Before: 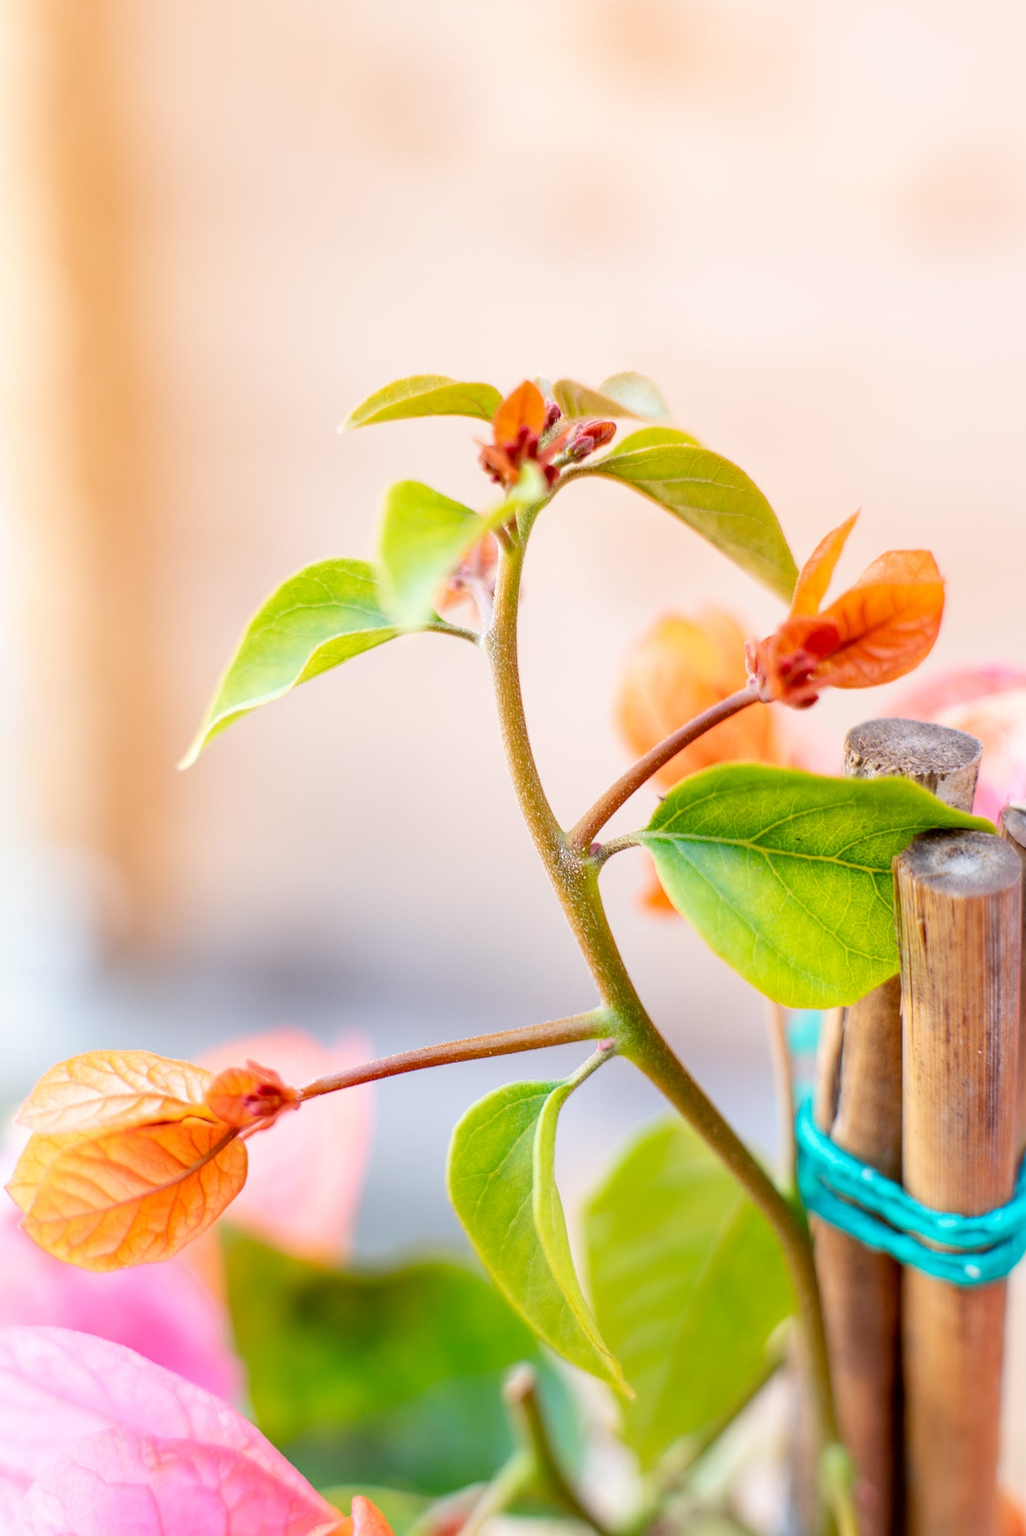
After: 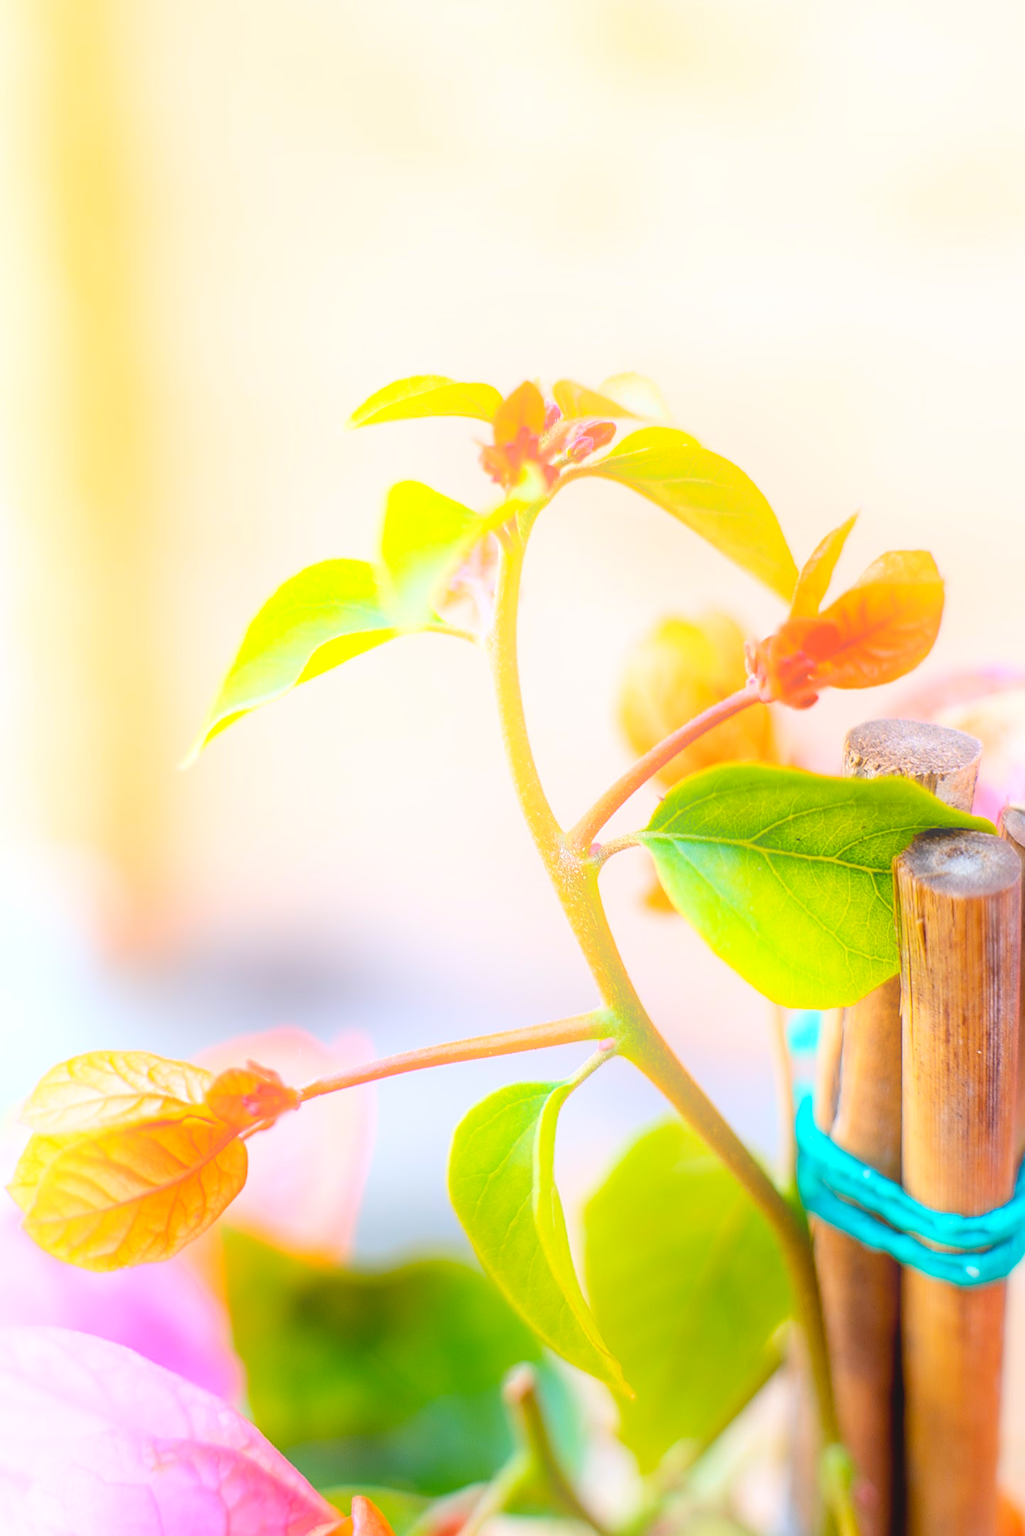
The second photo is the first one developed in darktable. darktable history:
sharpen: on, module defaults
bloom: threshold 82.5%, strength 16.25%
color balance rgb: perceptual saturation grading › global saturation 25%, global vibrance 20%
